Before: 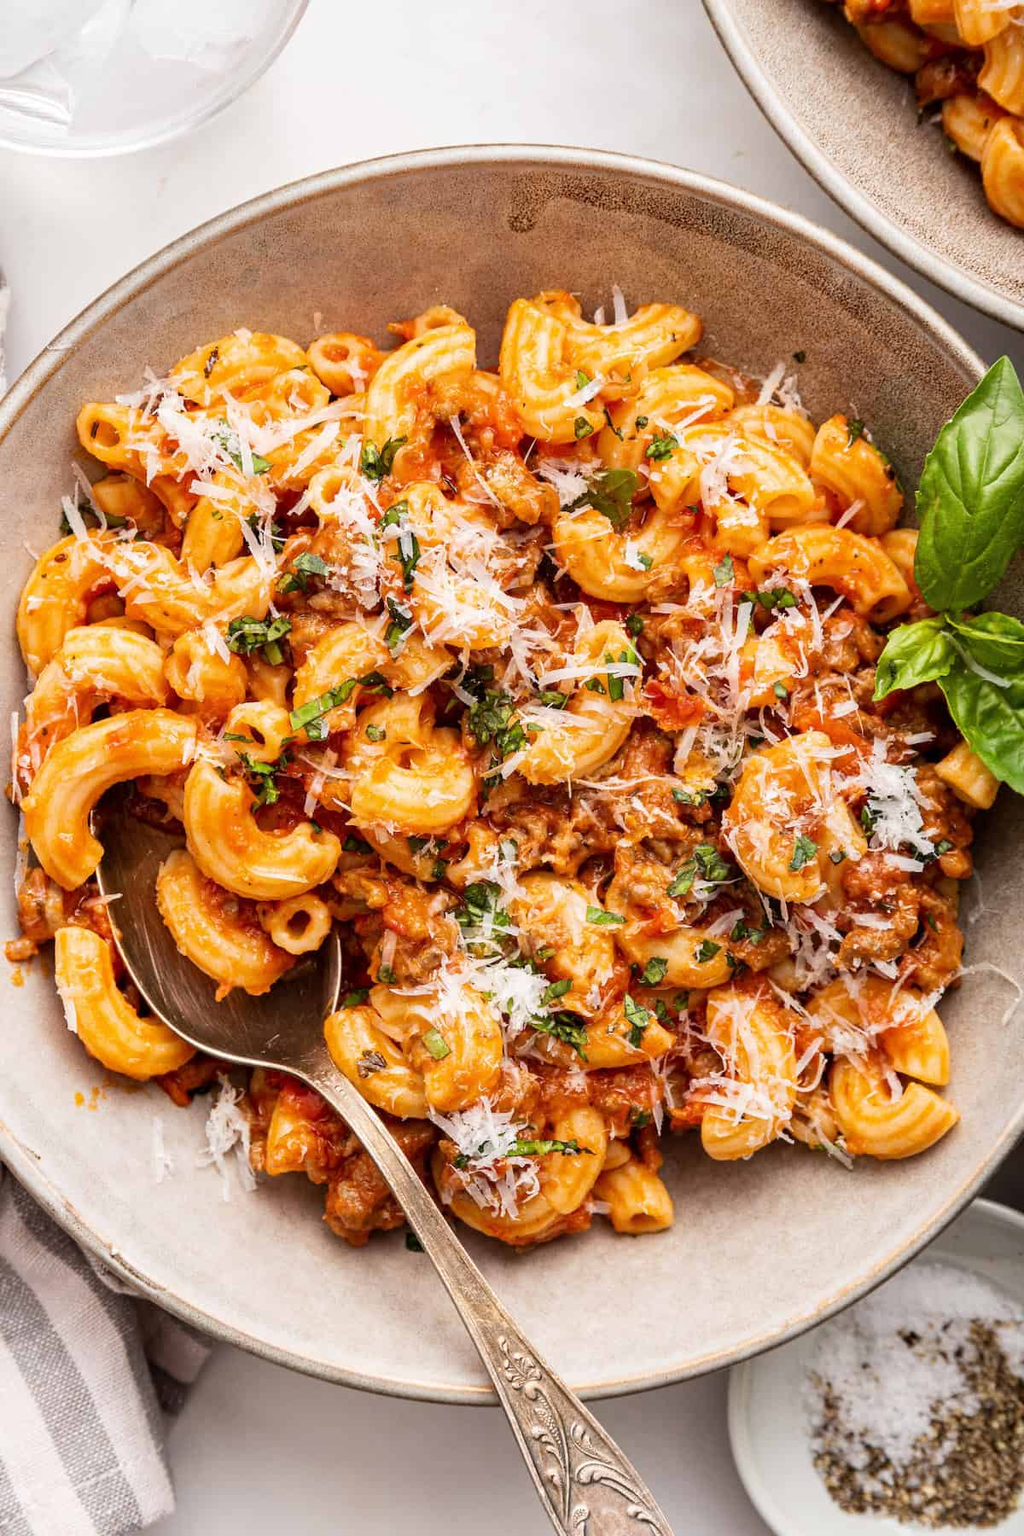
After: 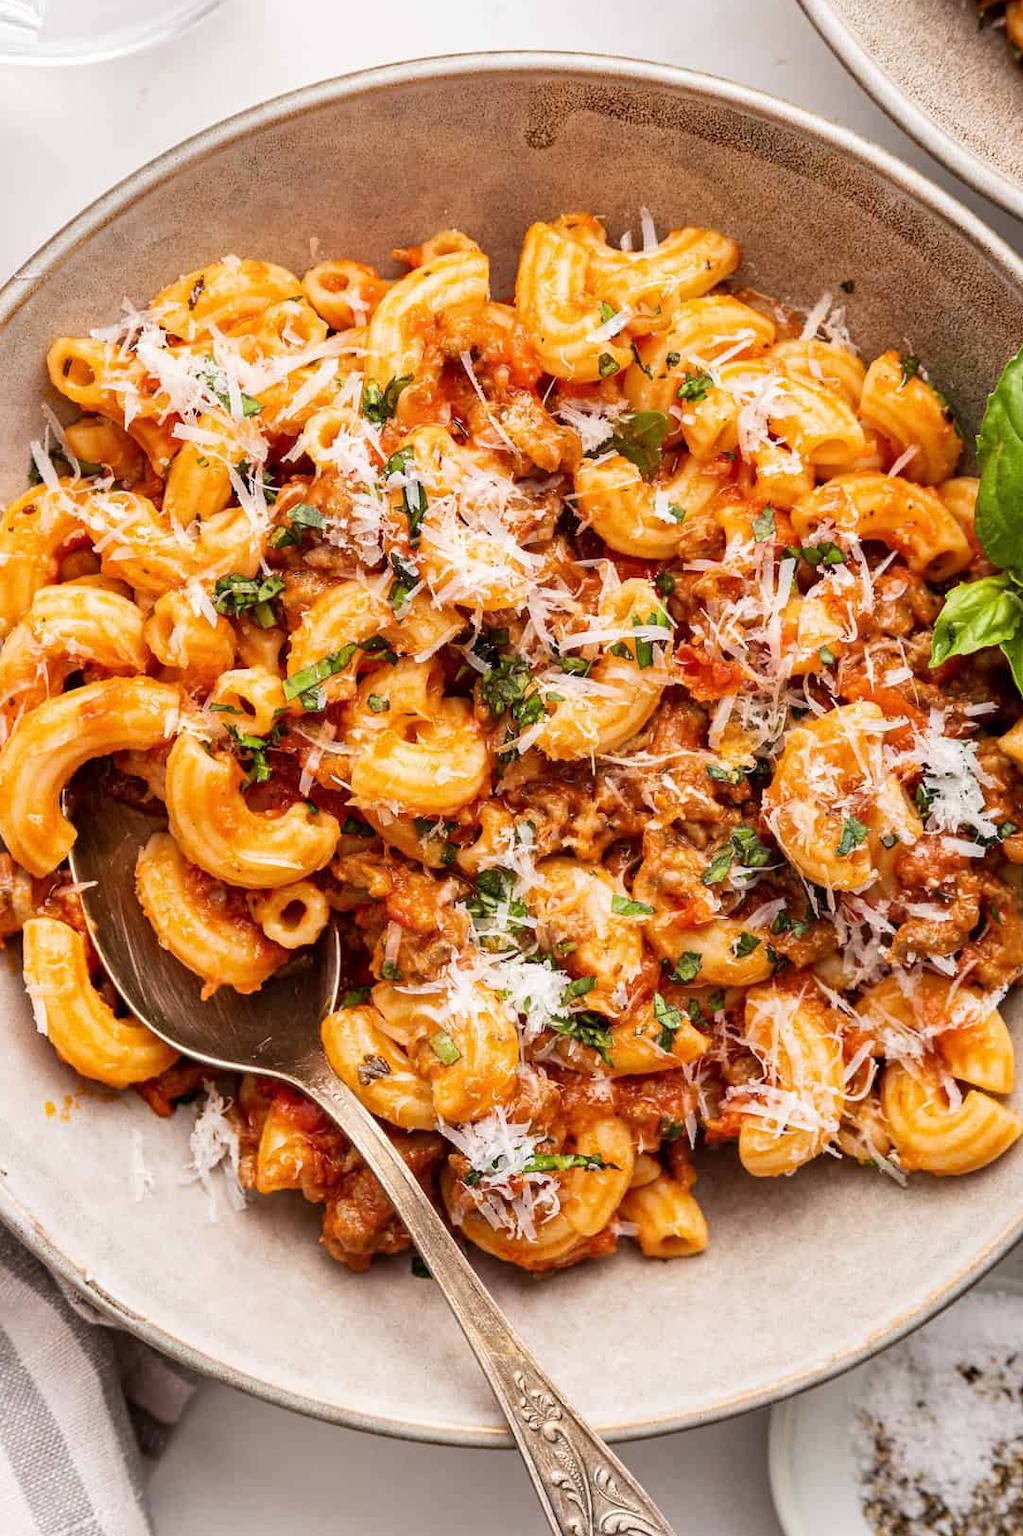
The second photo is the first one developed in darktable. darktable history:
crop: left 3.397%, top 6.443%, right 6.34%, bottom 3.267%
